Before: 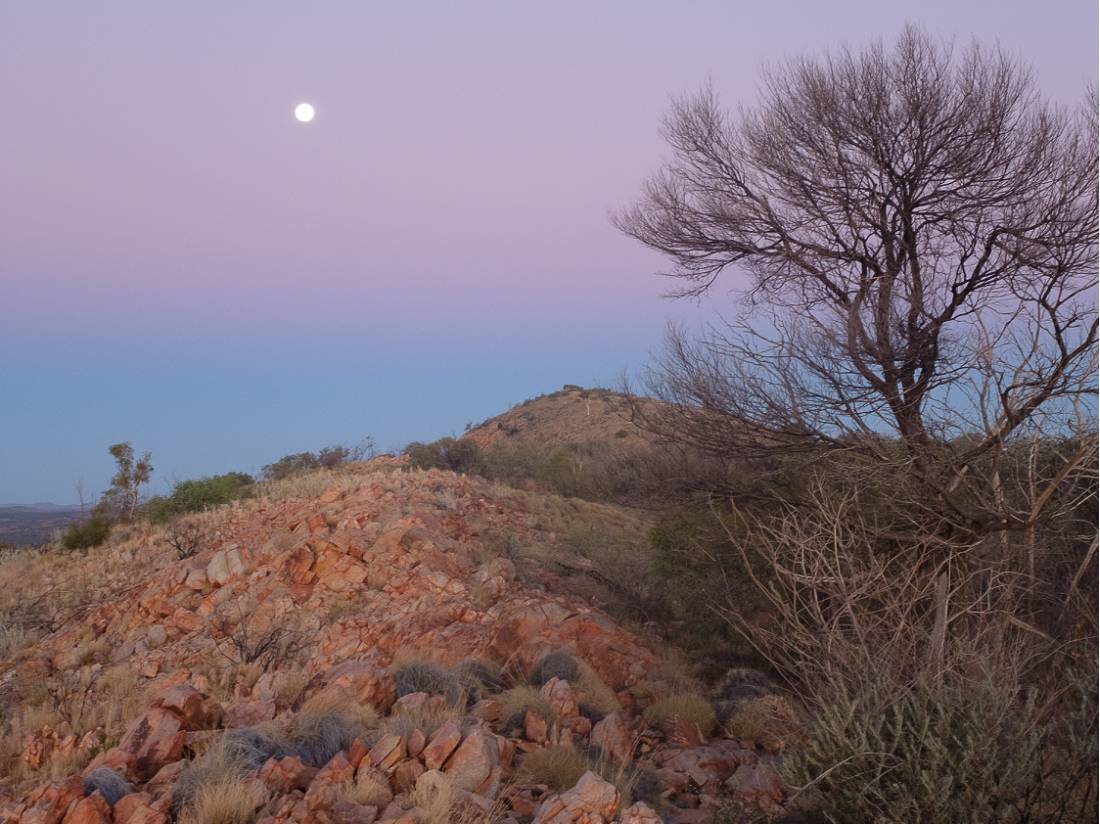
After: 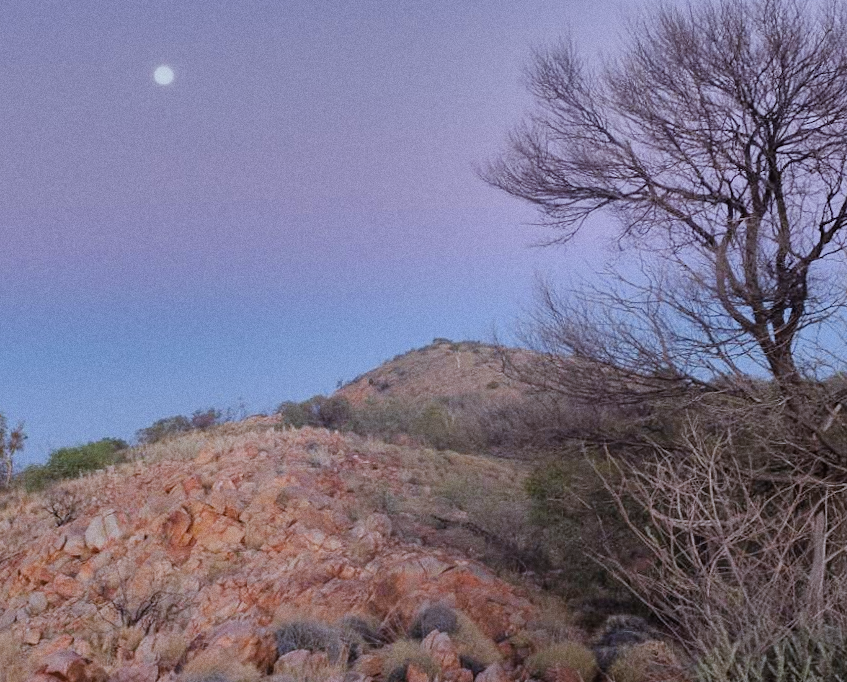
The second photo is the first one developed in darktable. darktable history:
filmic rgb: black relative exposure -7.65 EV, white relative exposure 4.56 EV, hardness 3.61
shadows and highlights: shadows 24.5, highlights -78.15, soften with gaussian
white balance: red 0.926, green 1.003, blue 1.133
crop: left 9.929%, top 3.475%, right 9.188%, bottom 9.529%
grain: coarseness 3.21 ISO
rotate and perspective: rotation -2.12°, lens shift (vertical) 0.009, lens shift (horizontal) -0.008, automatic cropping original format, crop left 0.036, crop right 0.964, crop top 0.05, crop bottom 0.959
exposure: exposure 0.636 EV, compensate highlight preservation false
